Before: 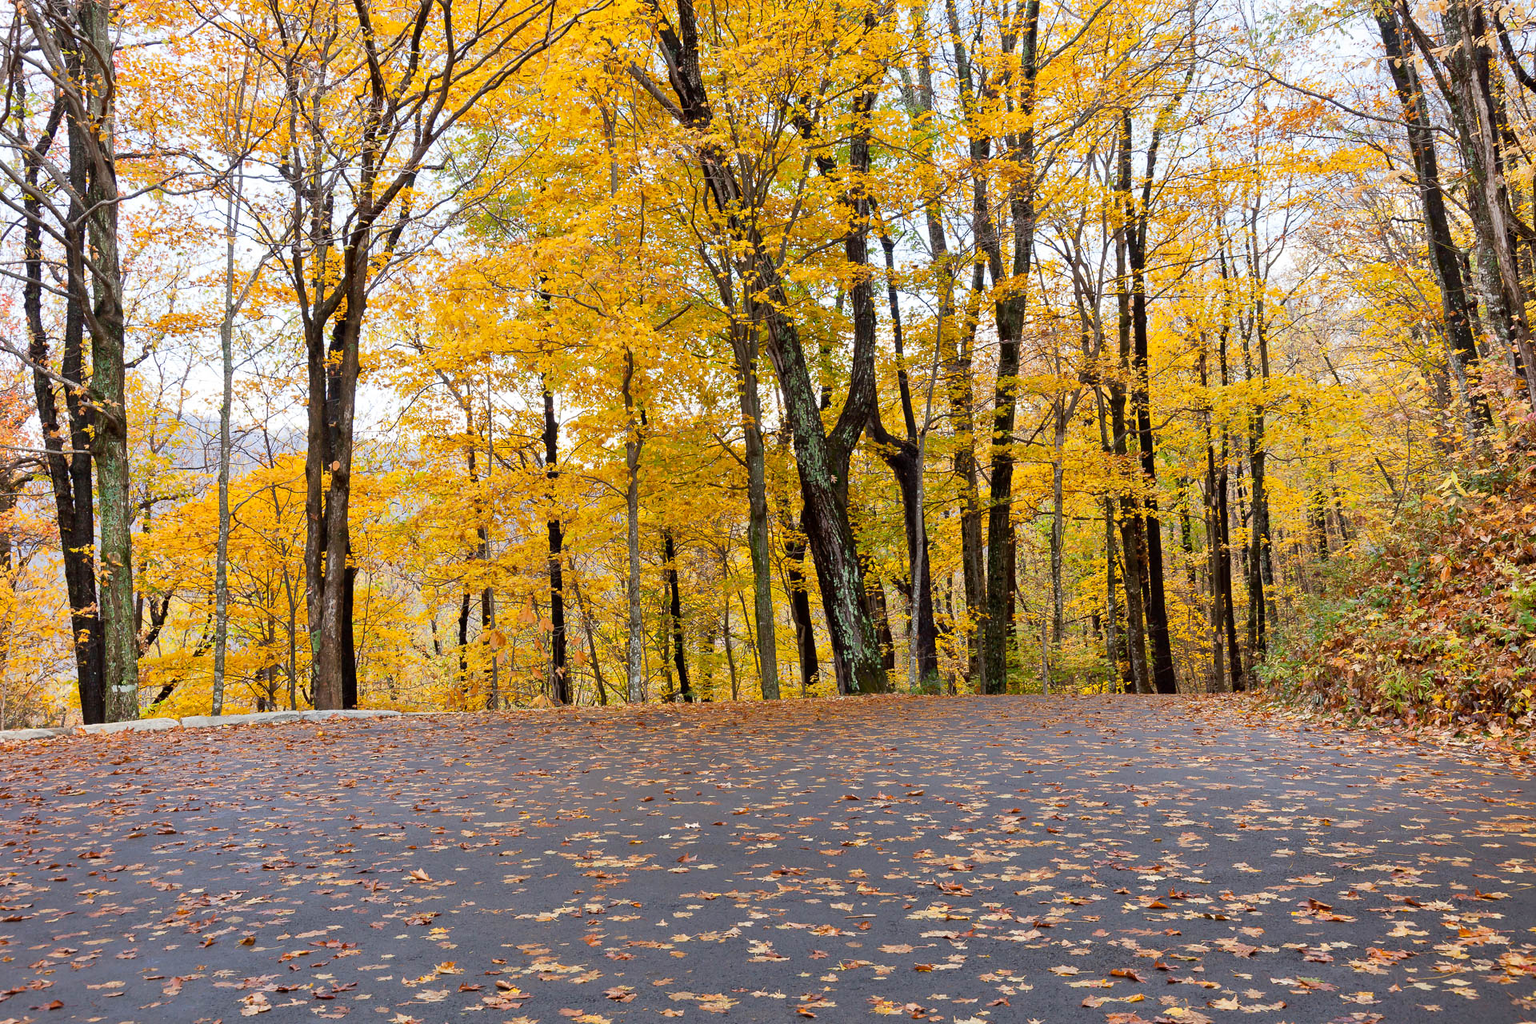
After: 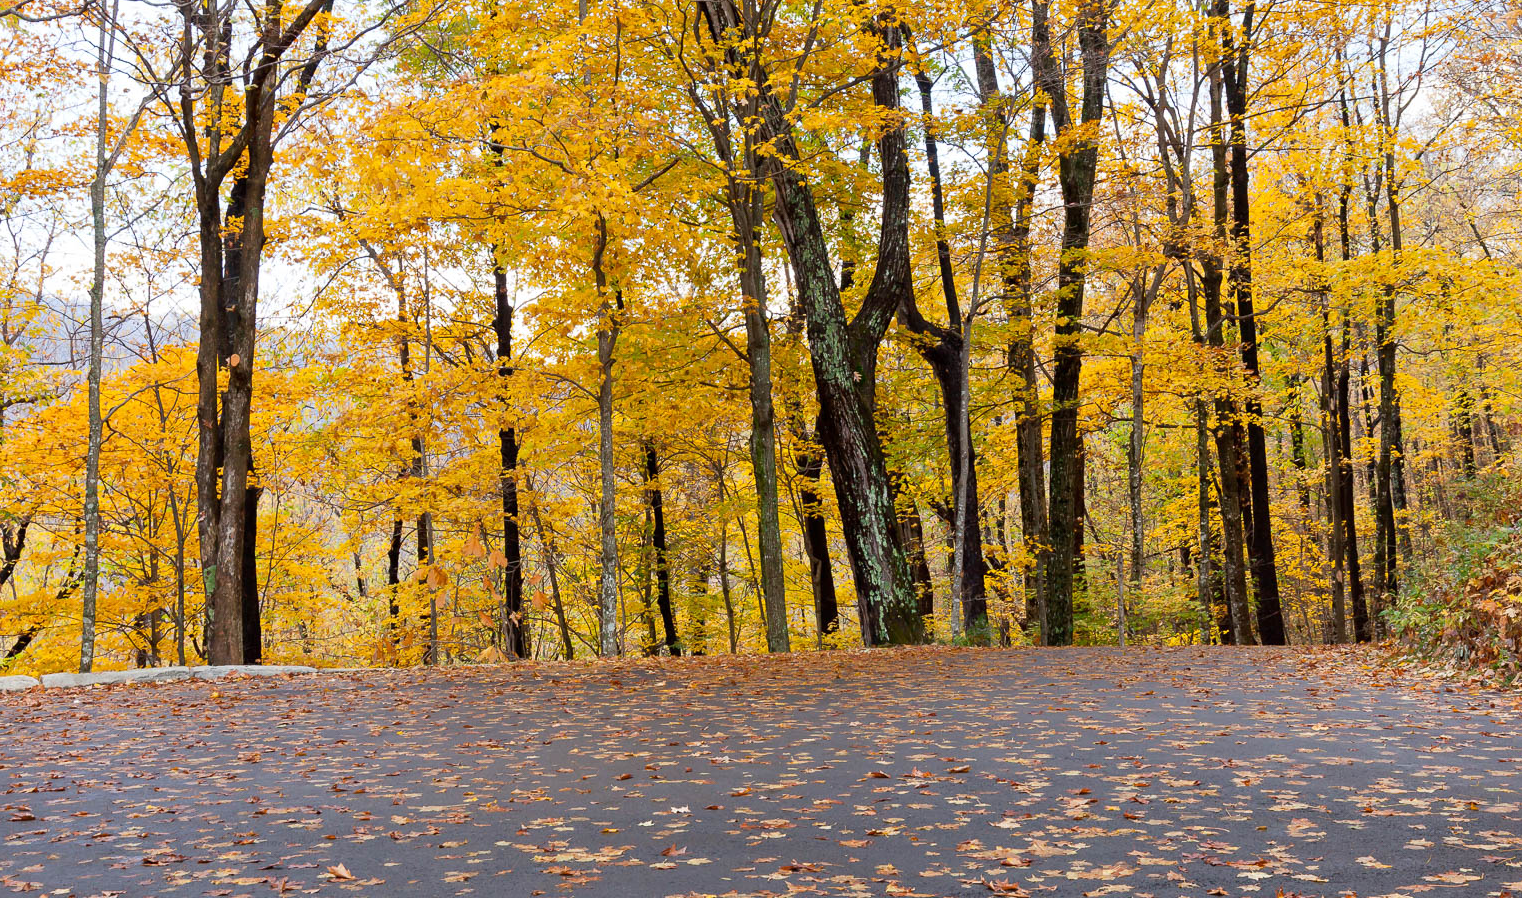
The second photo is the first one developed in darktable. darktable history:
crop: left 9.665%, top 17.415%, right 11.031%, bottom 12.391%
